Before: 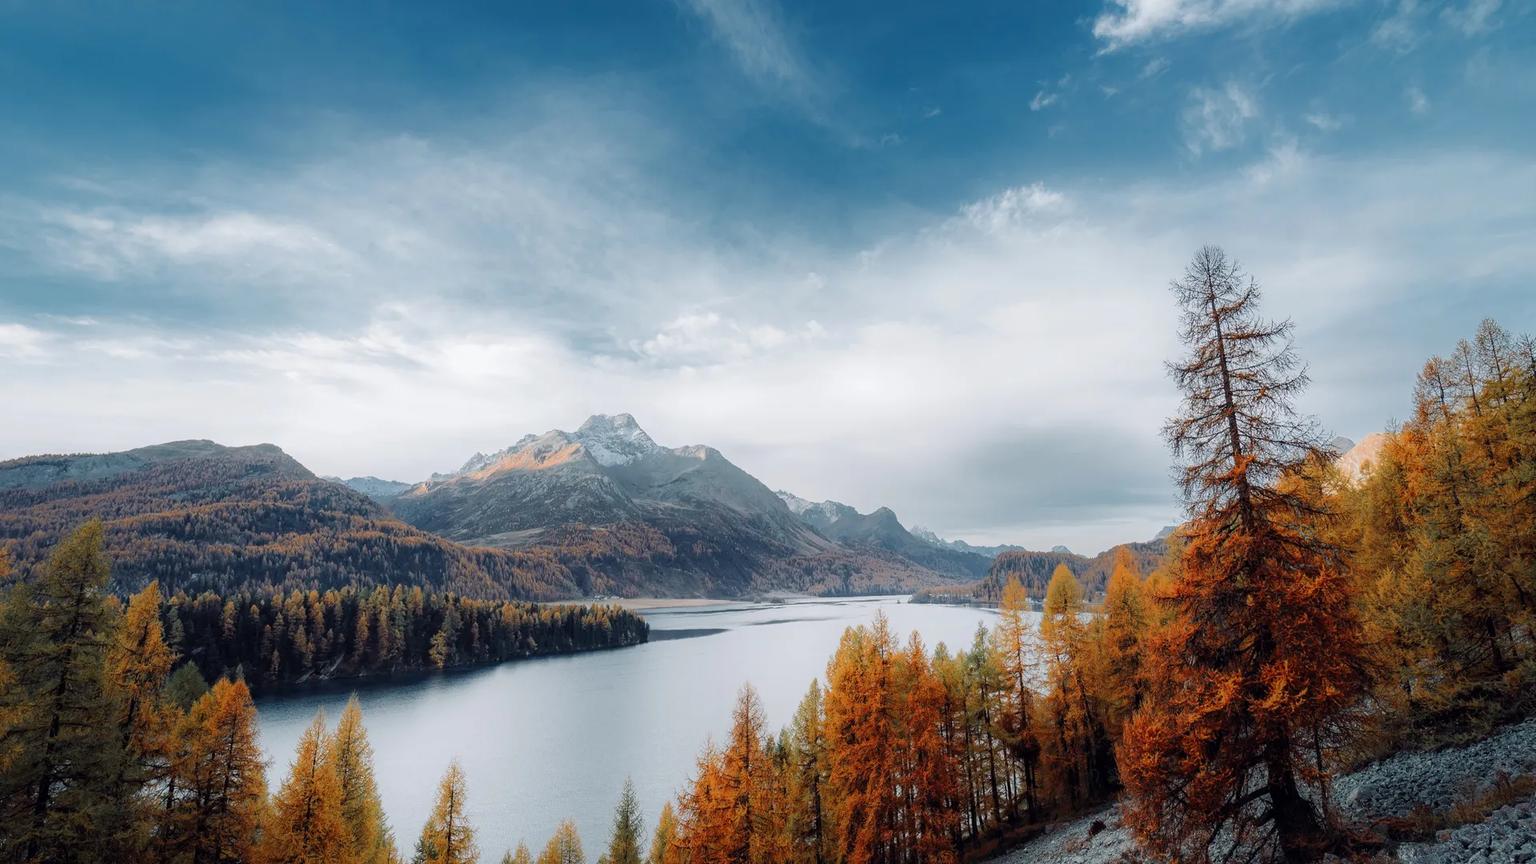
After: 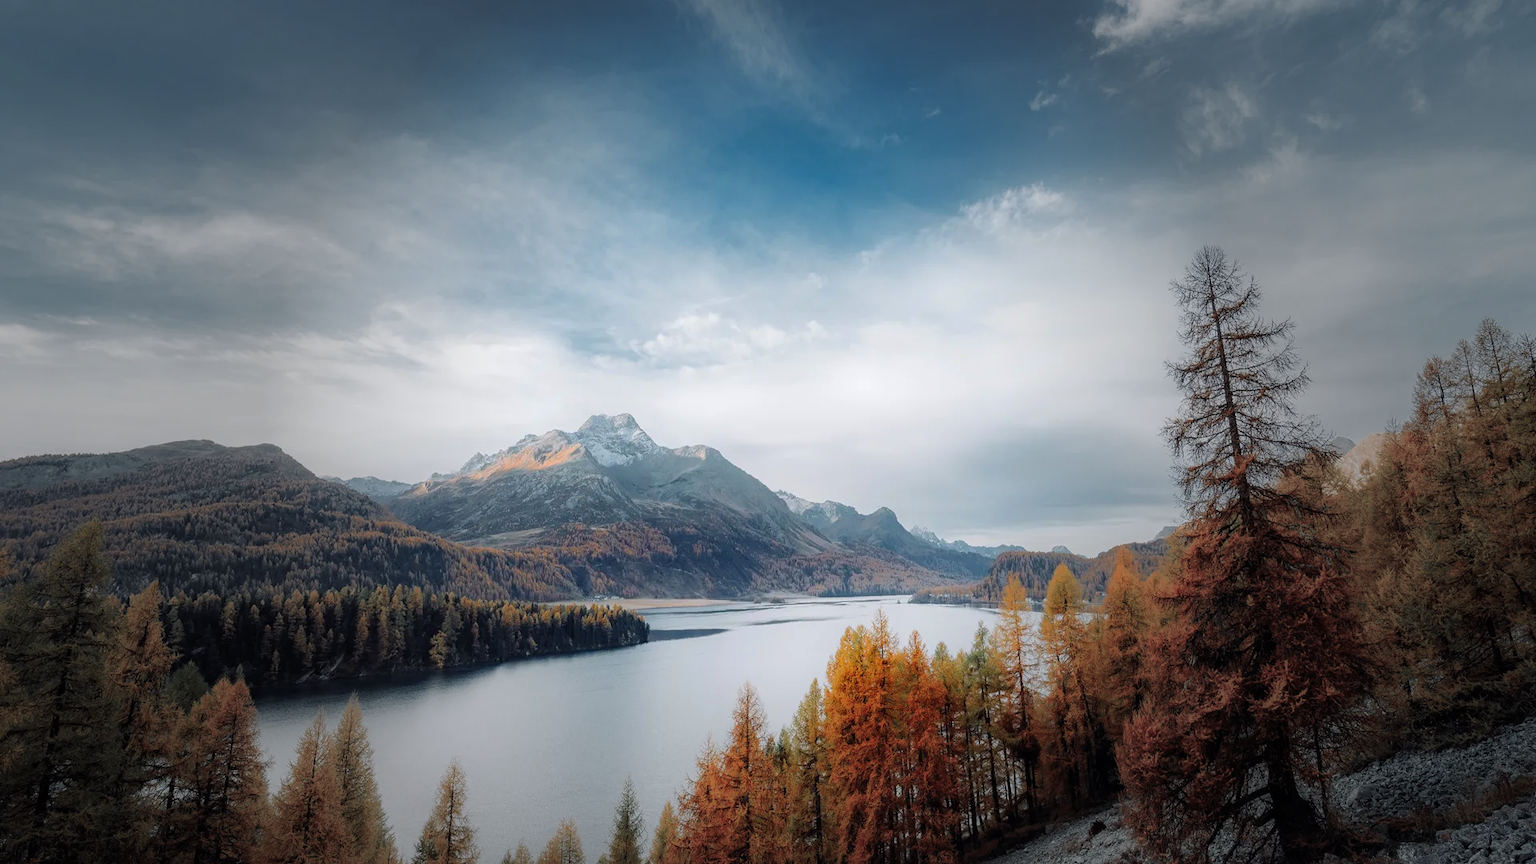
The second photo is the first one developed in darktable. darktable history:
color correction: highlights b* -0.055, saturation 1.12
vignetting: fall-off start 30.54%, fall-off radius 35.44%
